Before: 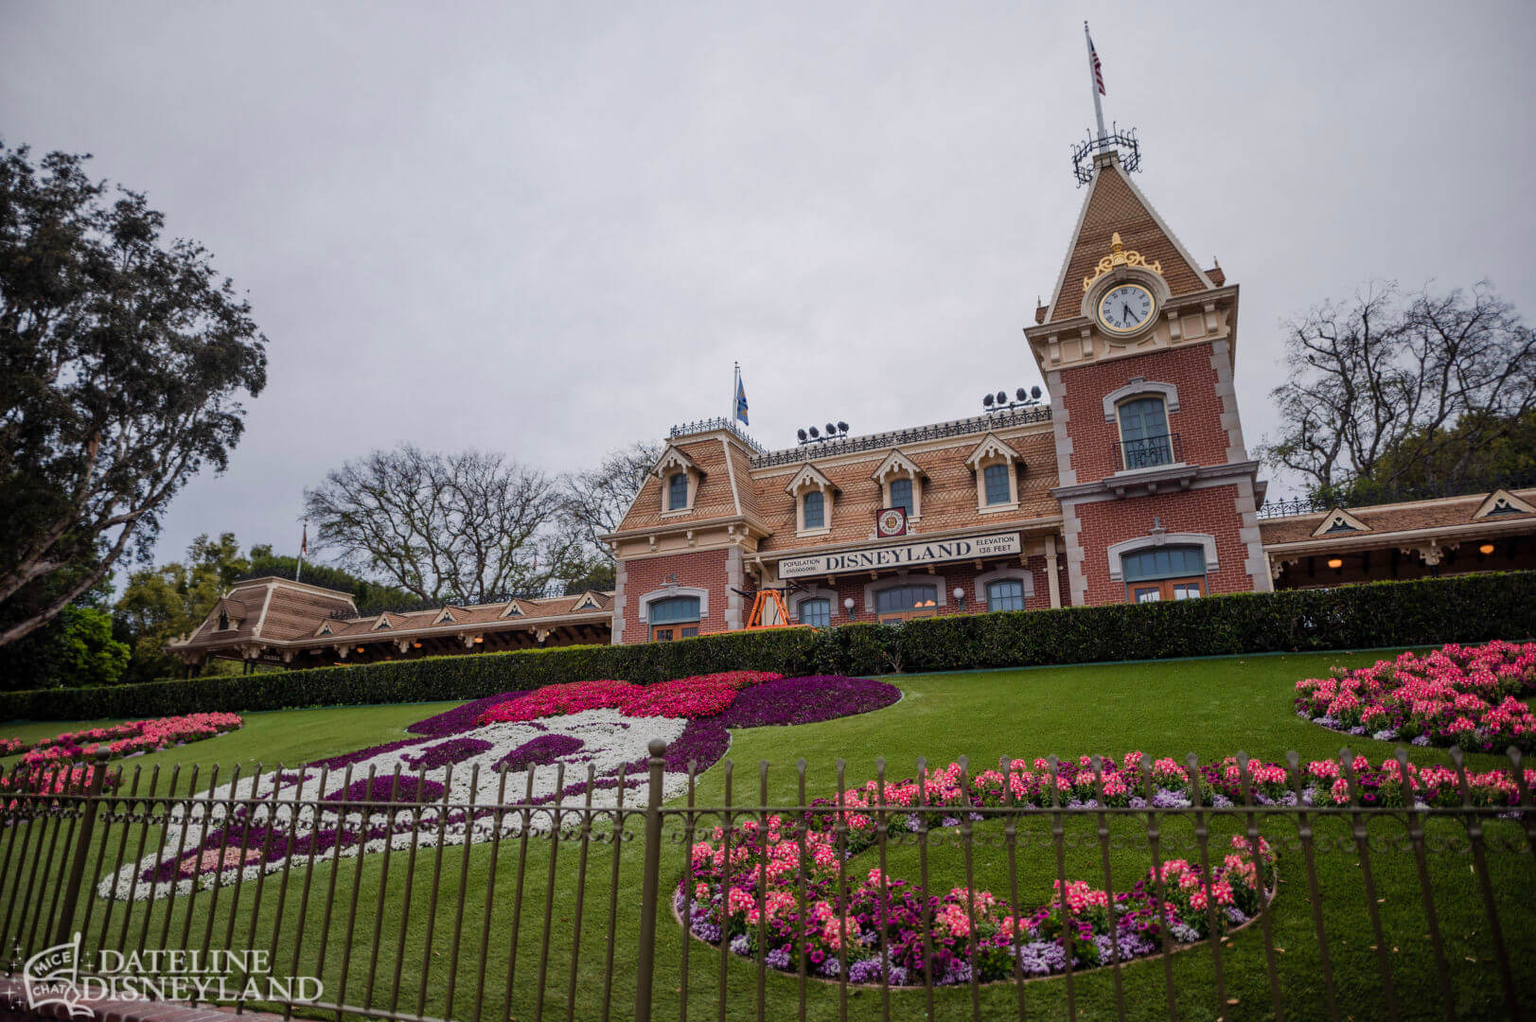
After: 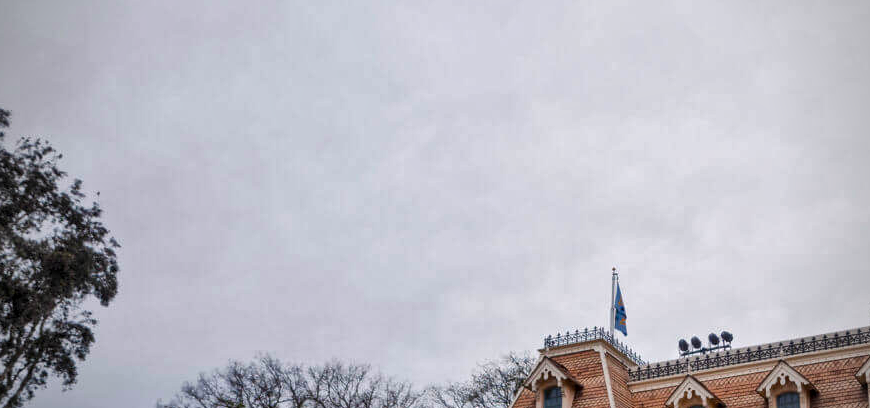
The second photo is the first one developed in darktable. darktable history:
local contrast: mode bilateral grid, contrast 20, coarseness 19, detail 163%, midtone range 0.2
crop: left 10.121%, top 10.631%, right 36.218%, bottom 51.526%
vignetting: on, module defaults
